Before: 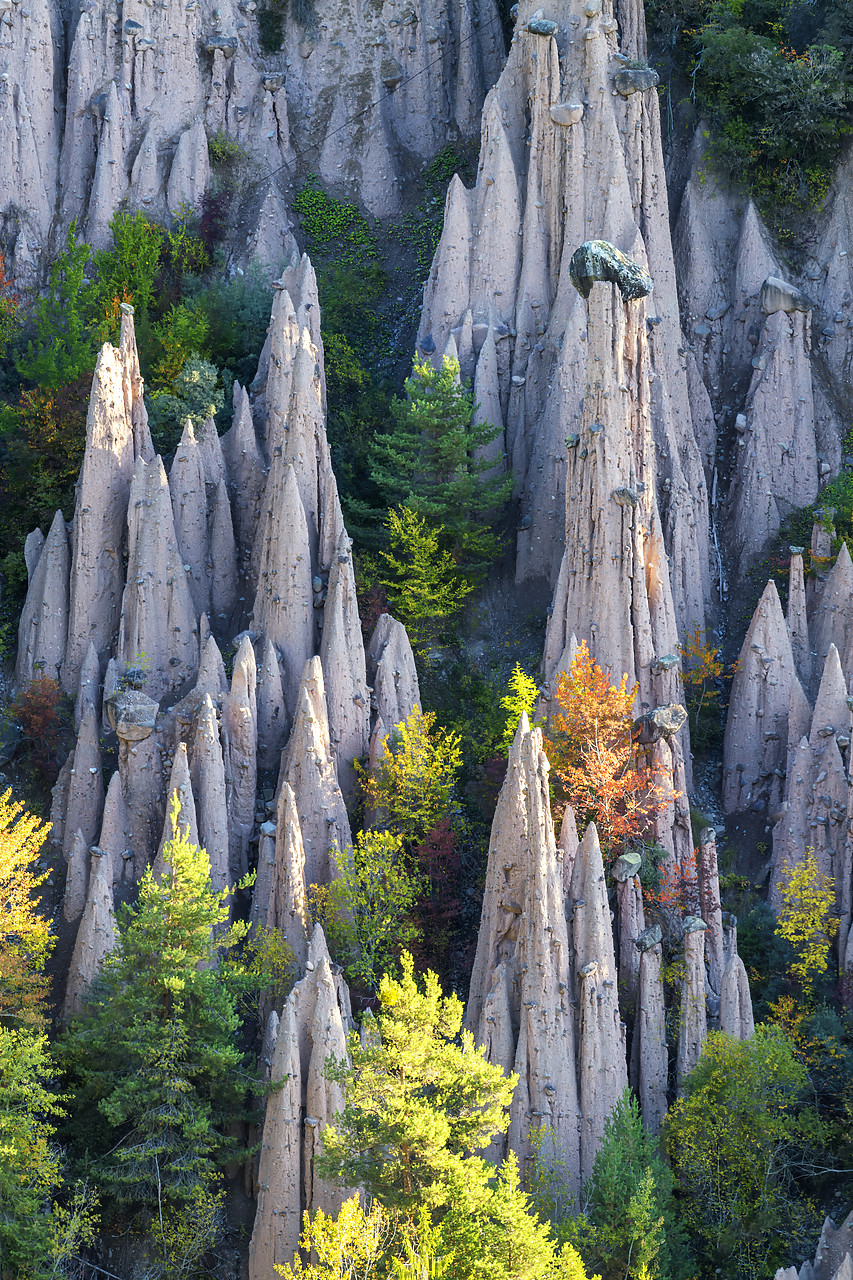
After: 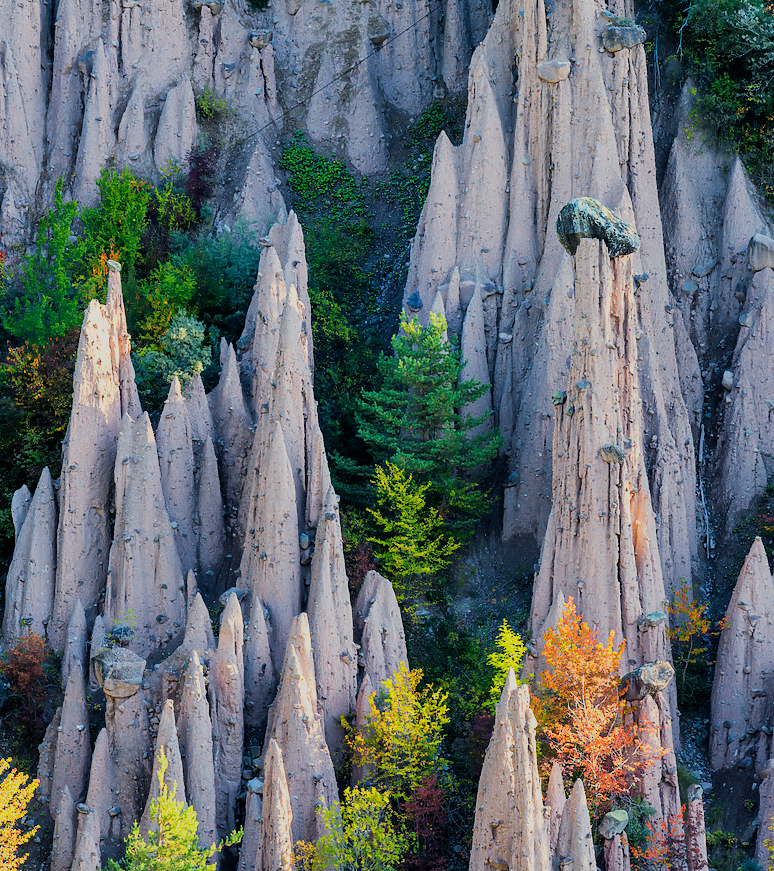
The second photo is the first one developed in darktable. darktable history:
shadows and highlights: white point adjustment 1.05, soften with gaussian
crop: left 1.534%, top 3.41%, right 7.626%, bottom 28.488%
color correction: highlights a* 0.847, highlights b* 2.84, saturation 1.08
filmic rgb: black relative exposure -7.65 EV, white relative exposure 4.56 EV, hardness 3.61
